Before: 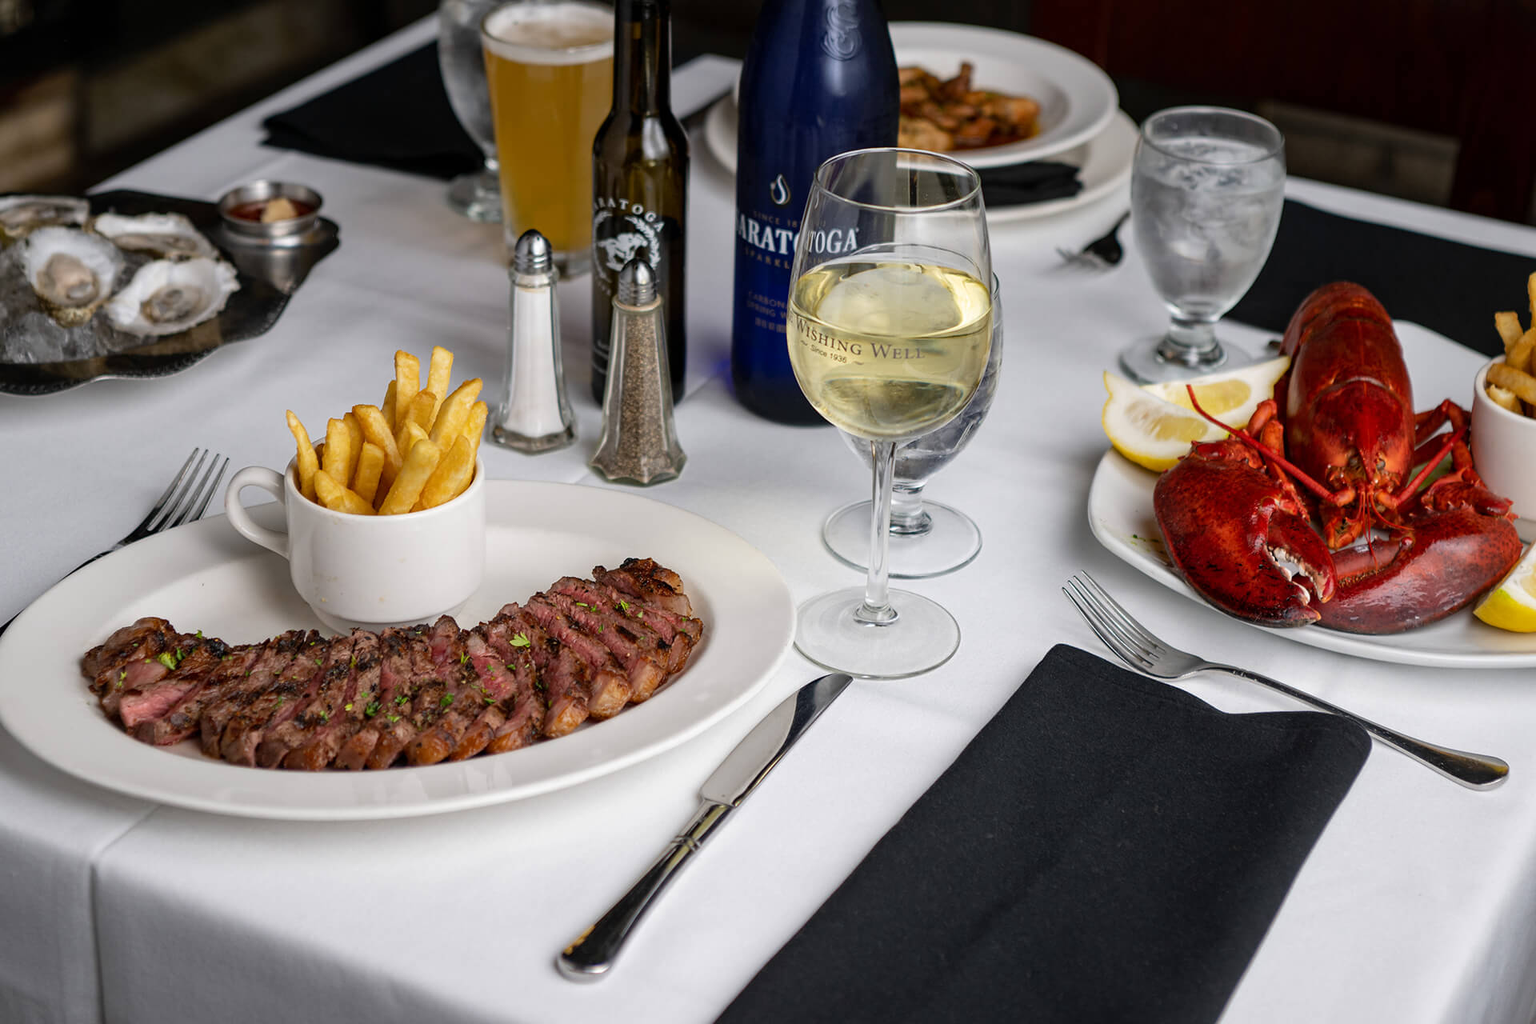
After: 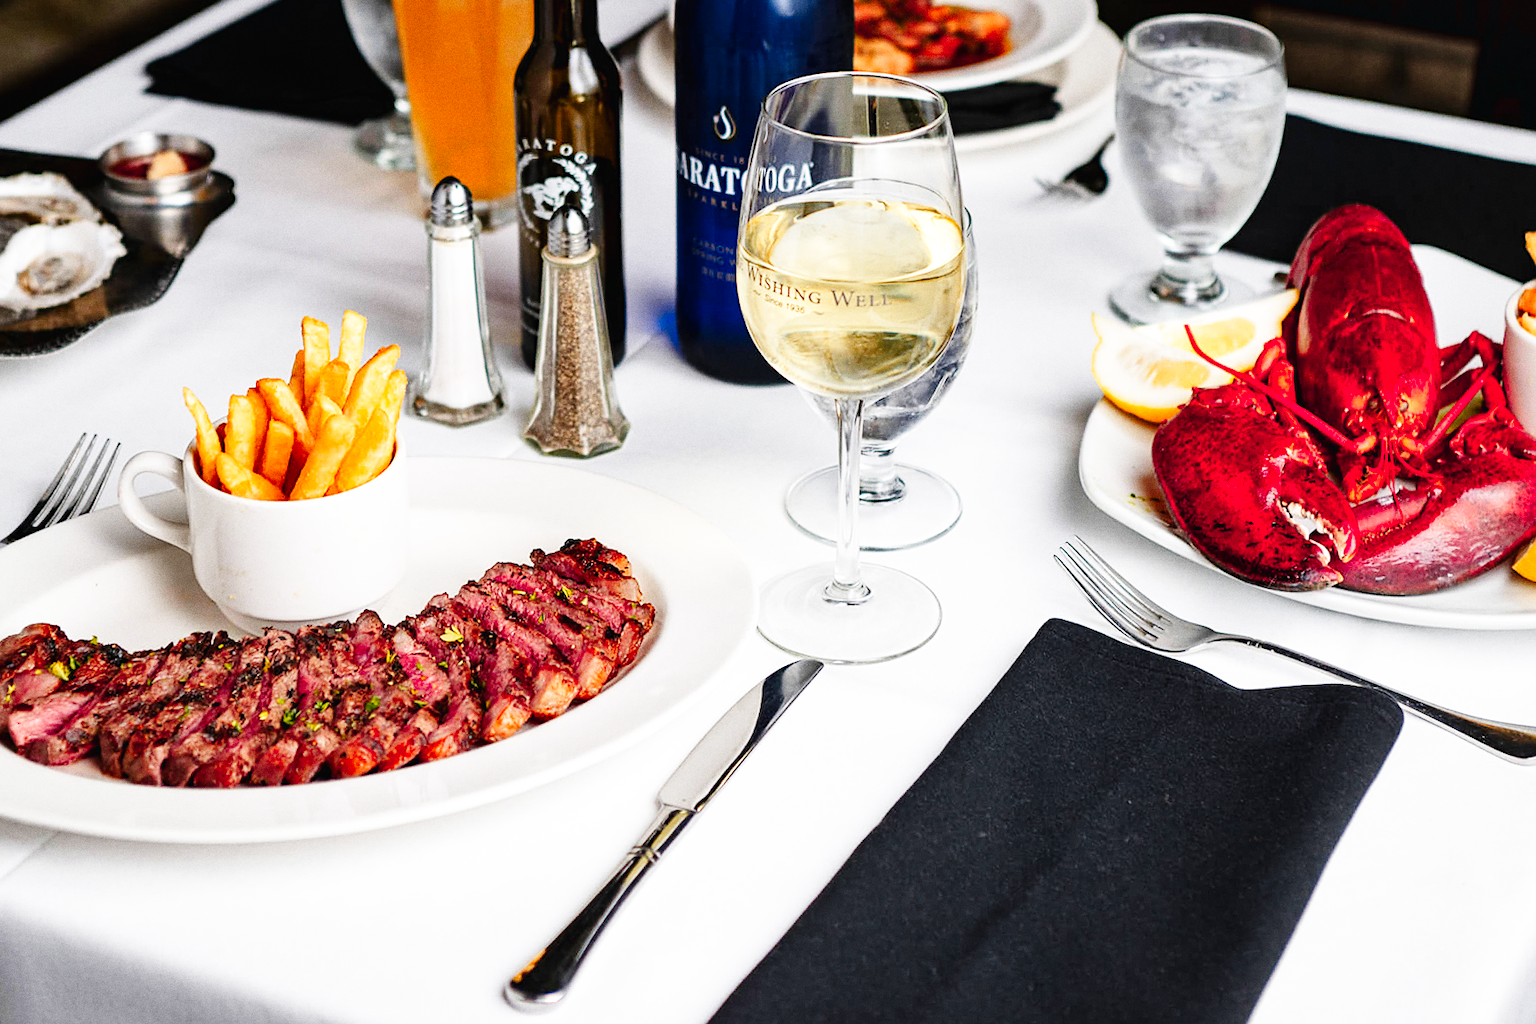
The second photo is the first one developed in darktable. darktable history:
base curve: curves: ch0 [(0, 0.003) (0.001, 0.002) (0.006, 0.004) (0.02, 0.022) (0.048, 0.086) (0.094, 0.234) (0.162, 0.431) (0.258, 0.629) (0.385, 0.8) (0.548, 0.918) (0.751, 0.988) (1, 1)], preserve colors none
shadows and highlights: shadows 32, highlights -32, soften with gaussian
crop and rotate: angle 1.96°, left 5.673%, top 5.673%
sharpen: amount 0.2
color zones: curves: ch1 [(0.235, 0.558) (0.75, 0.5)]; ch2 [(0.25, 0.462) (0.749, 0.457)], mix 25.94%
exposure: black level correction 0, compensate exposure bias true, compensate highlight preservation false
grain: coarseness 0.09 ISO
